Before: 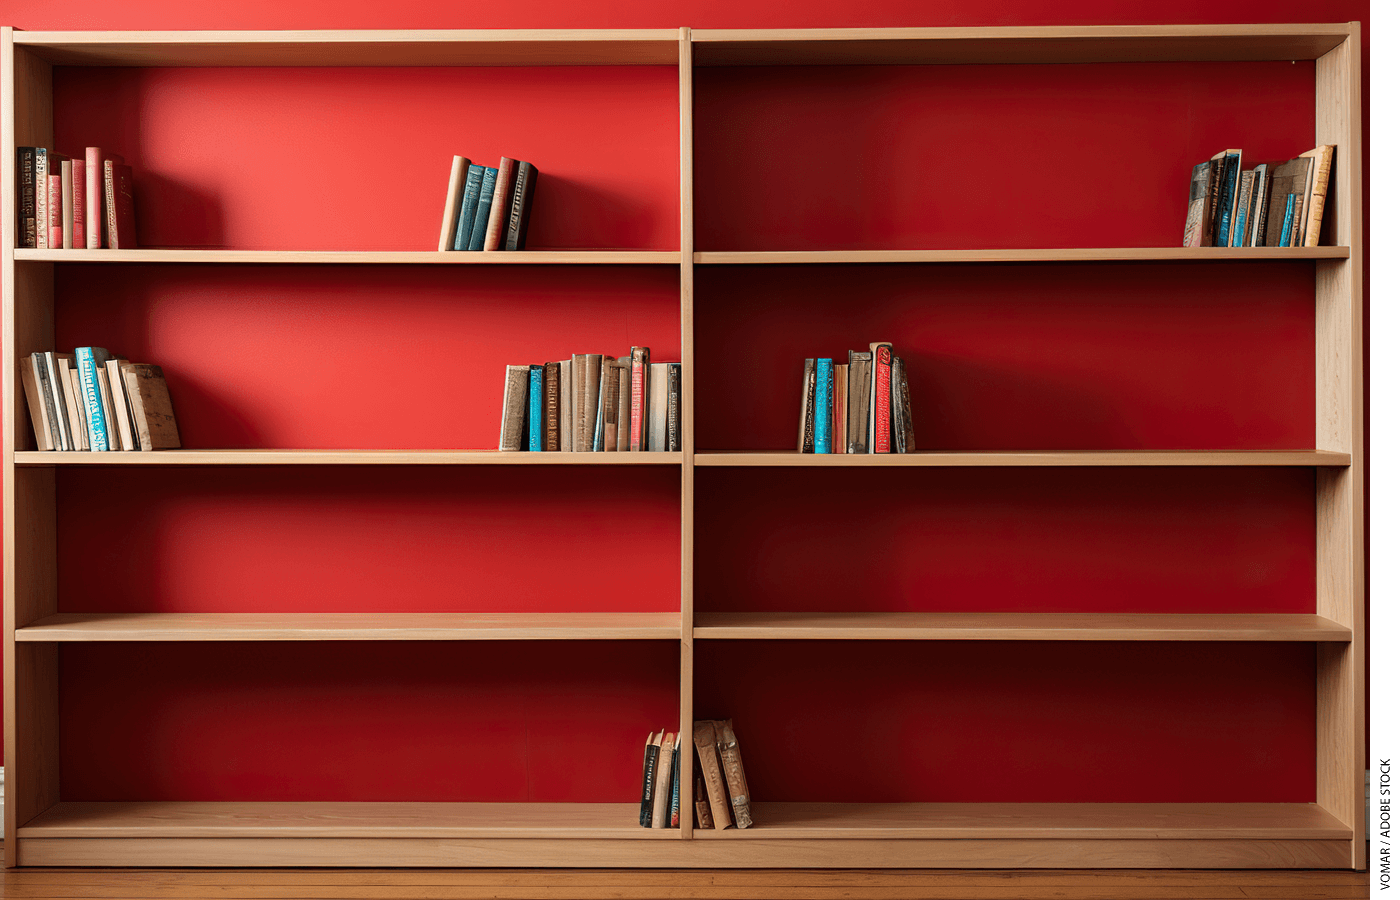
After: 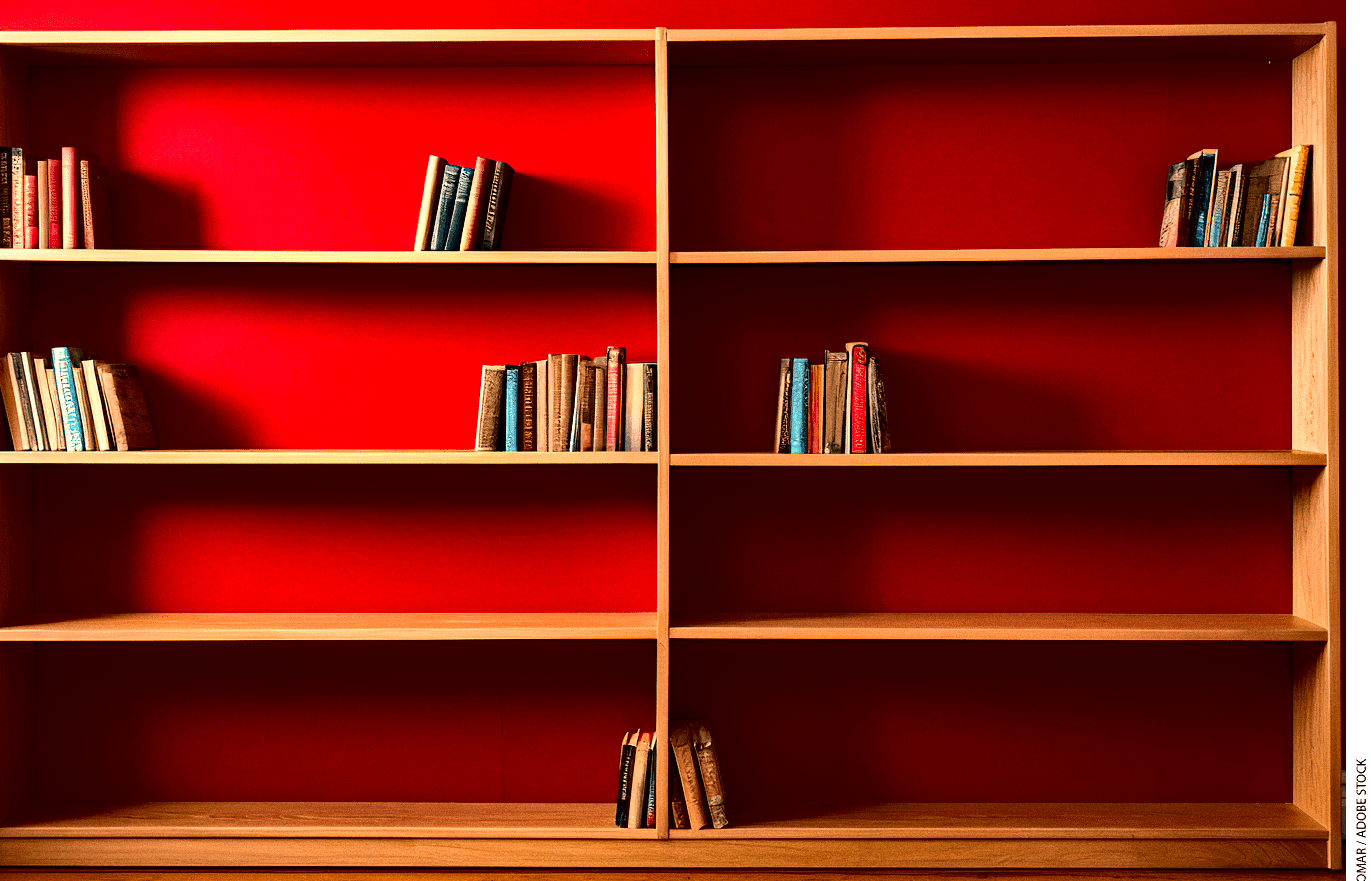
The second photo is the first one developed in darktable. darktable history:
contrast brightness saturation: contrast 0.1, brightness -0.26, saturation 0.14
haze removal: strength 0.4, distance 0.22, compatibility mode true, adaptive false
color correction: highlights a* 21.88, highlights b* 22.25
crop: left 1.743%, right 0.268%, bottom 2.011%
exposure: black level correction 0.001, exposure 0.5 EV, compensate exposure bias true, compensate highlight preservation false
local contrast: mode bilateral grid, contrast 44, coarseness 69, detail 214%, midtone range 0.2
grain: coarseness 0.09 ISO
